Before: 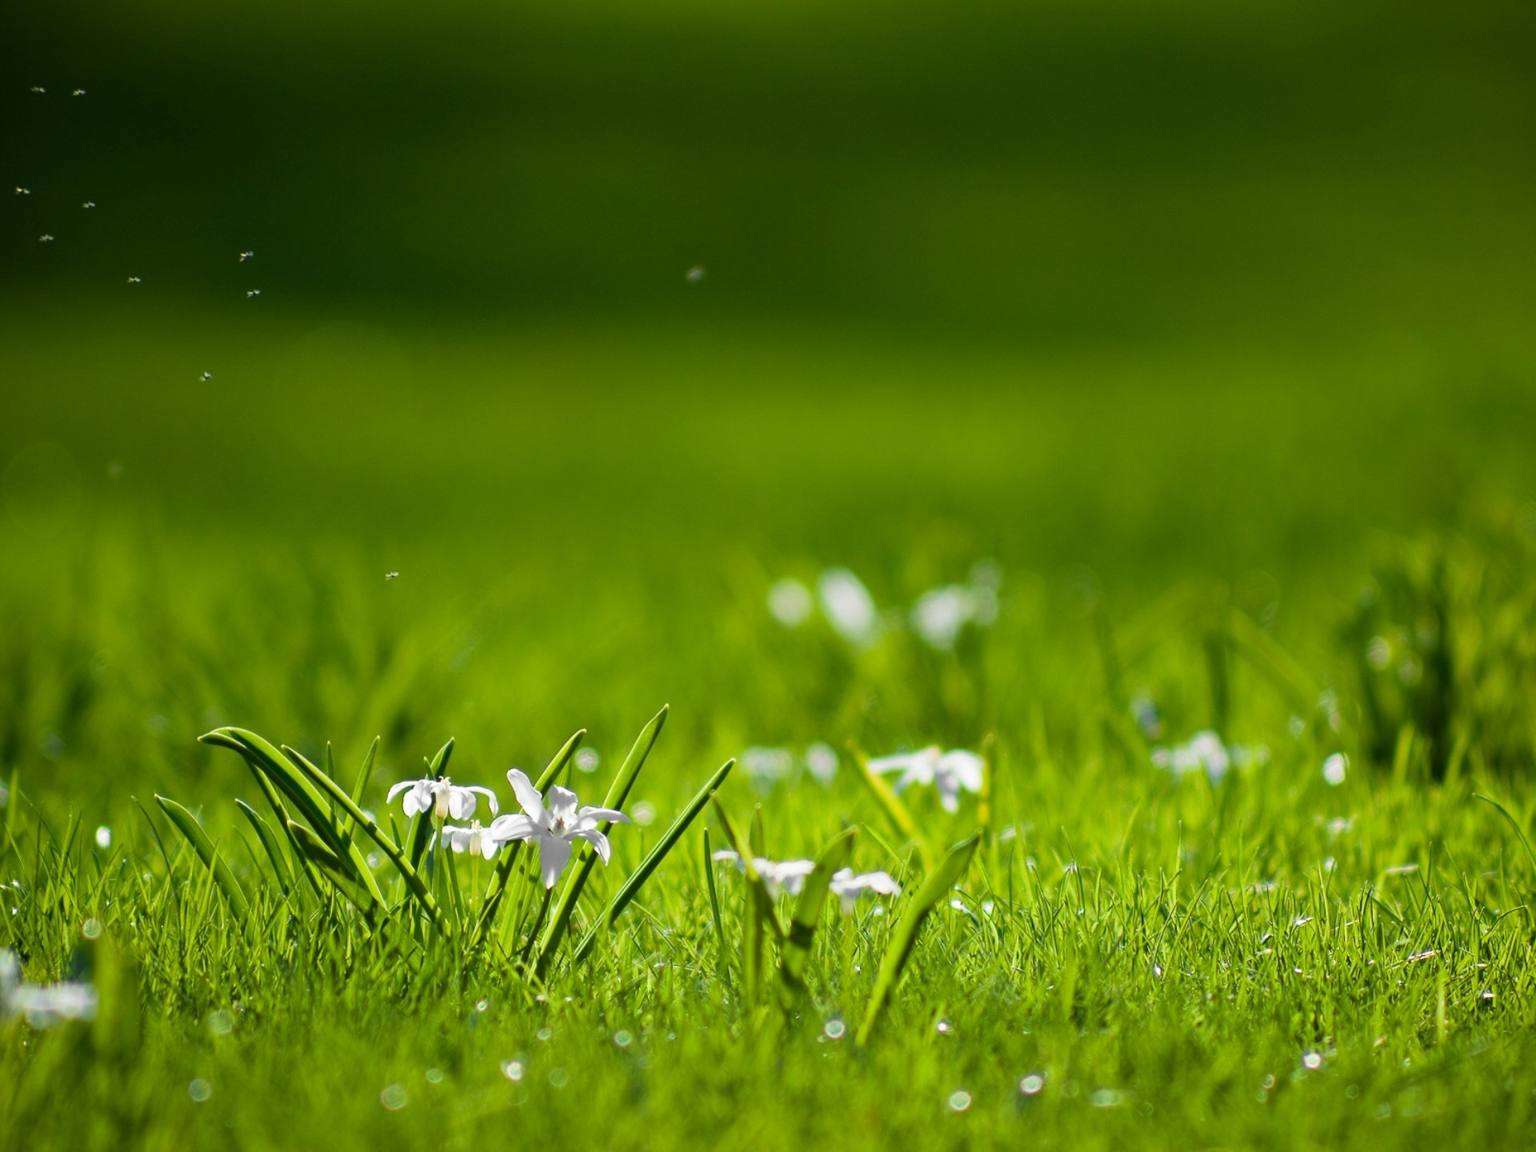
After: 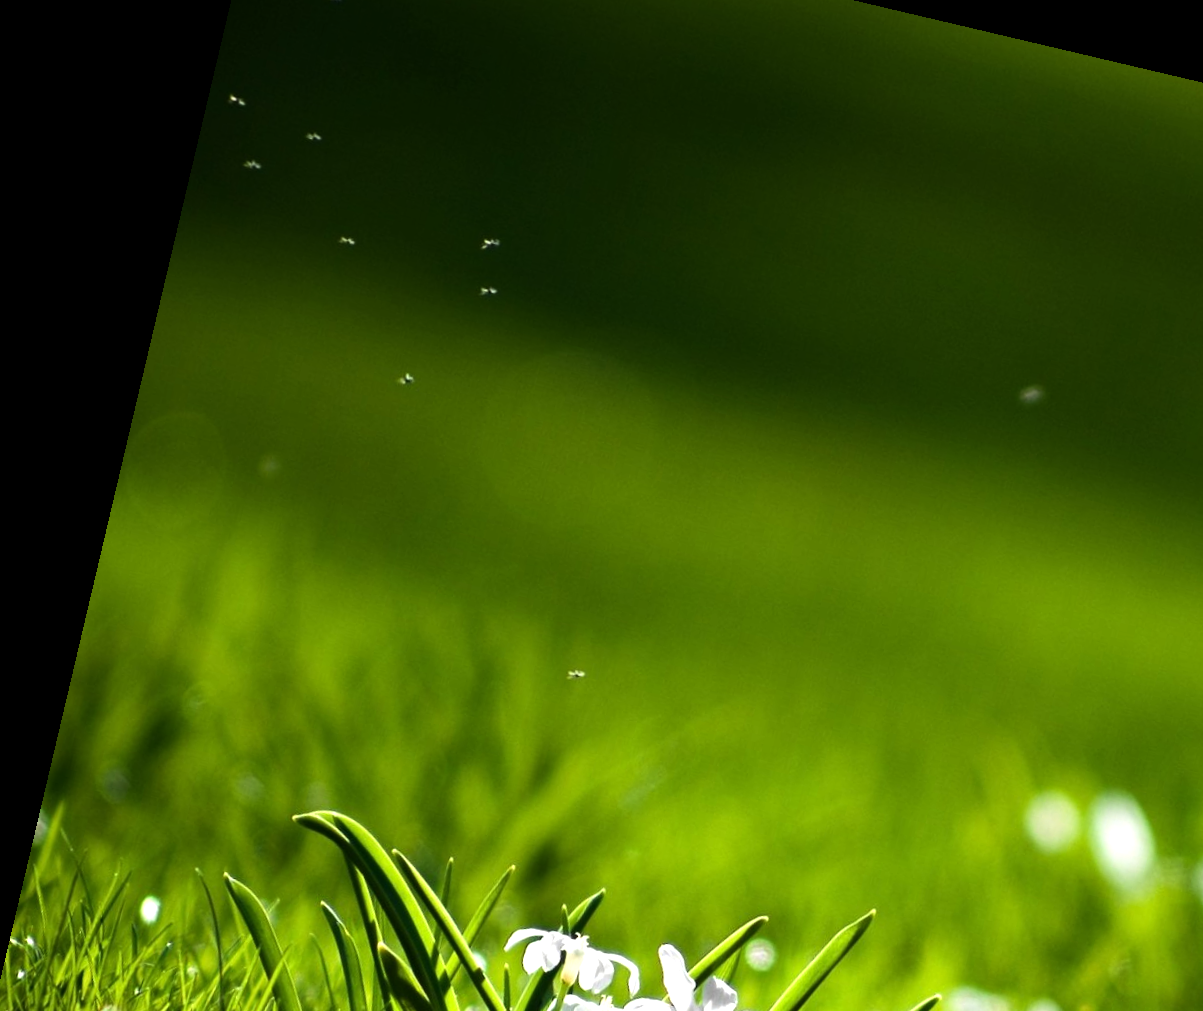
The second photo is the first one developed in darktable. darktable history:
crop and rotate: left 3.047%, top 7.509%, right 42.236%, bottom 37.598%
tone equalizer: -8 EV -0.75 EV, -7 EV -0.7 EV, -6 EV -0.6 EV, -5 EV -0.4 EV, -3 EV 0.4 EV, -2 EV 0.6 EV, -1 EV 0.7 EV, +0 EV 0.75 EV, edges refinement/feathering 500, mask exposure compensation -1.57 EV, preserve details no
rotate and perspective: rotation 13.27°, automatic cropping off
